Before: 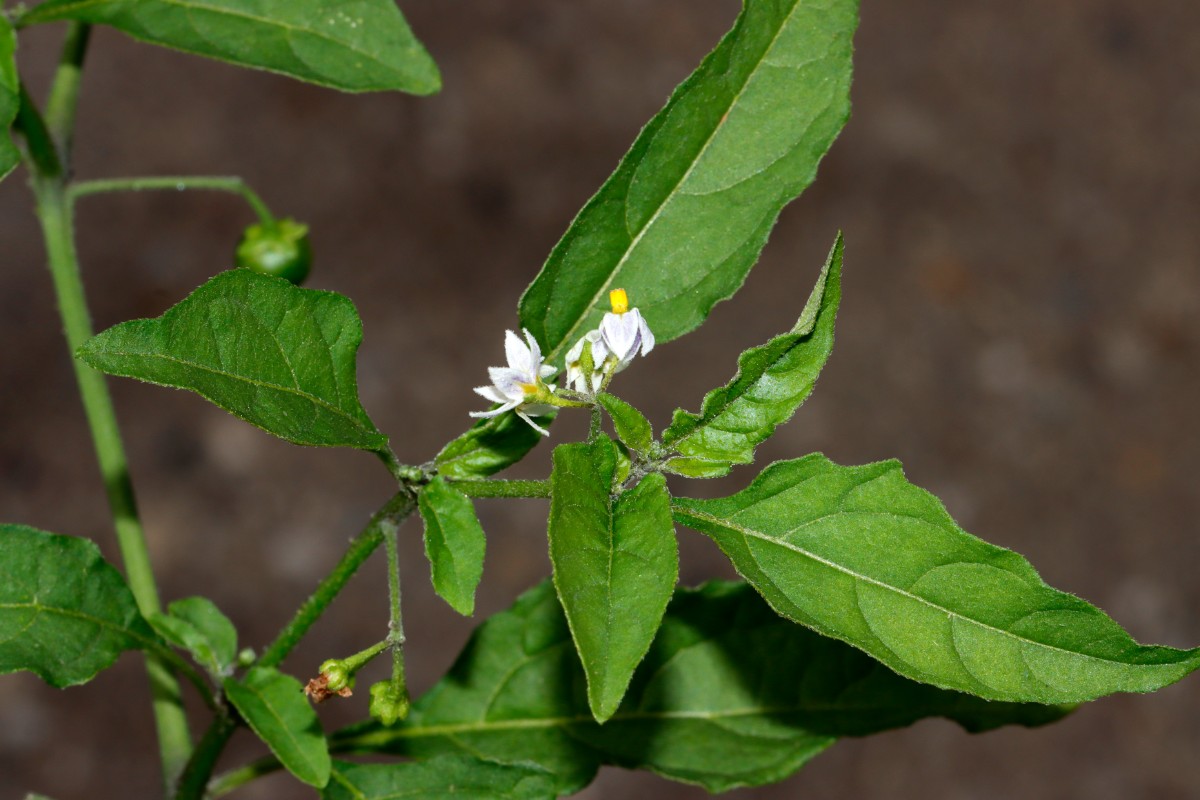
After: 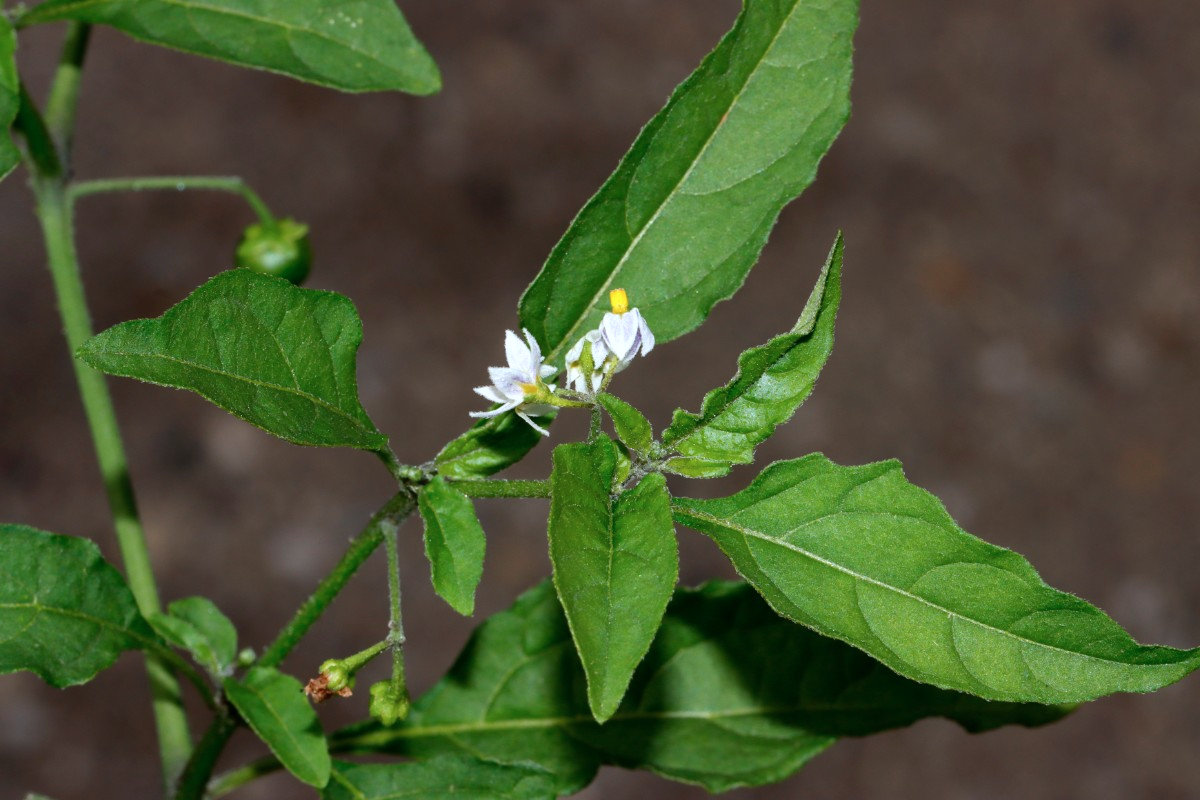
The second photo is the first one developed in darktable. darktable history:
color correction: highlights a* -0.708, highlights b* -8.59
